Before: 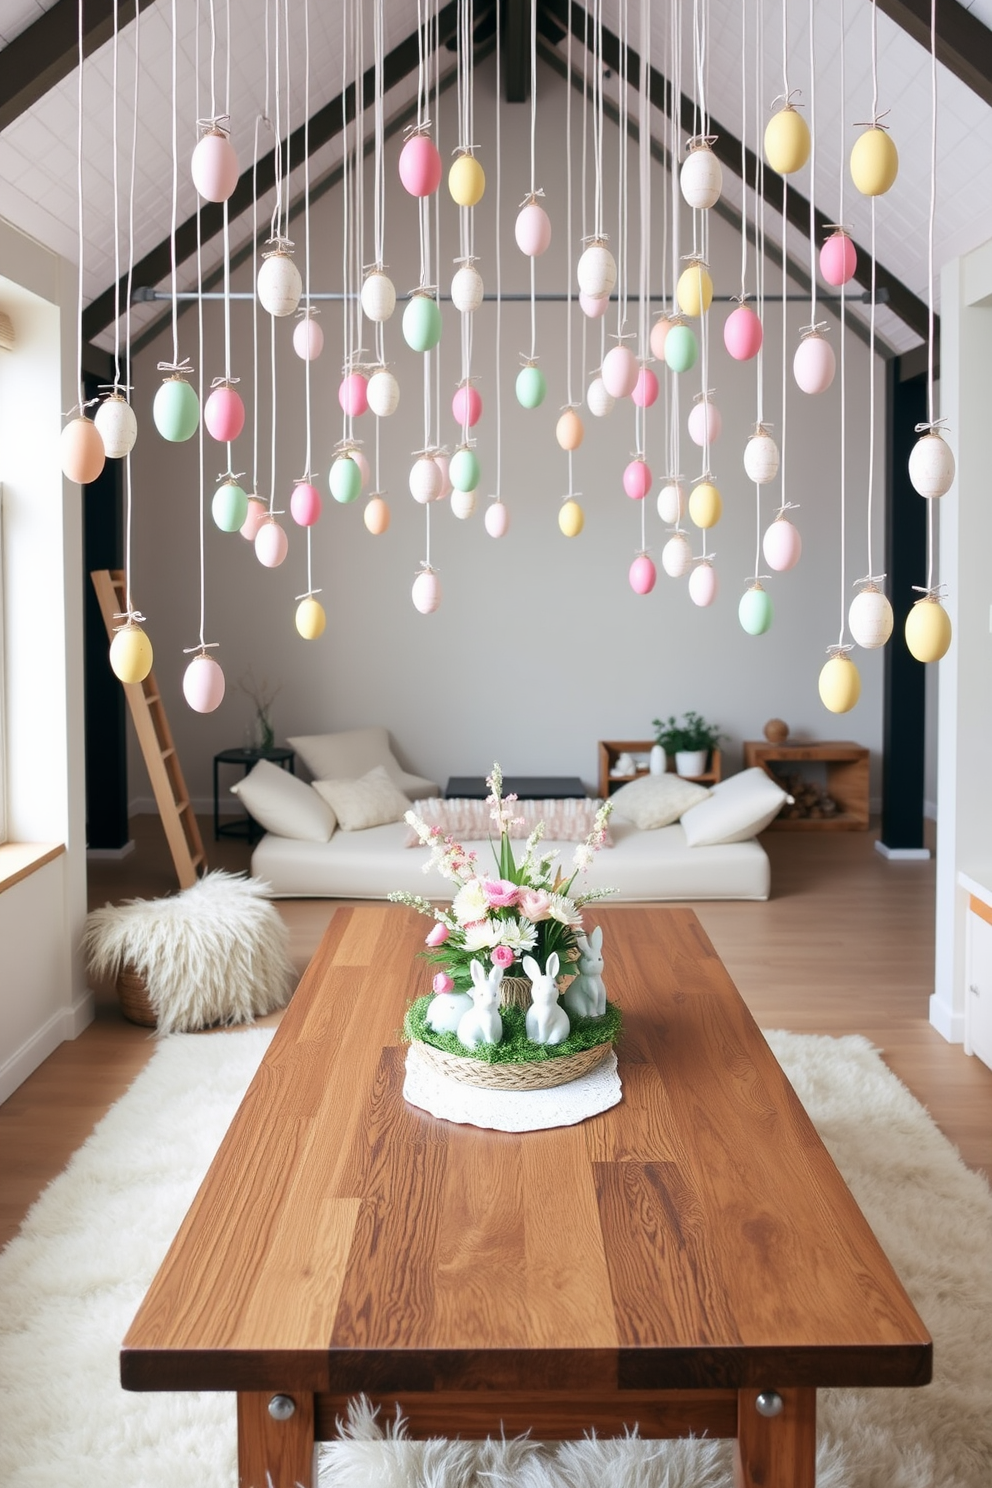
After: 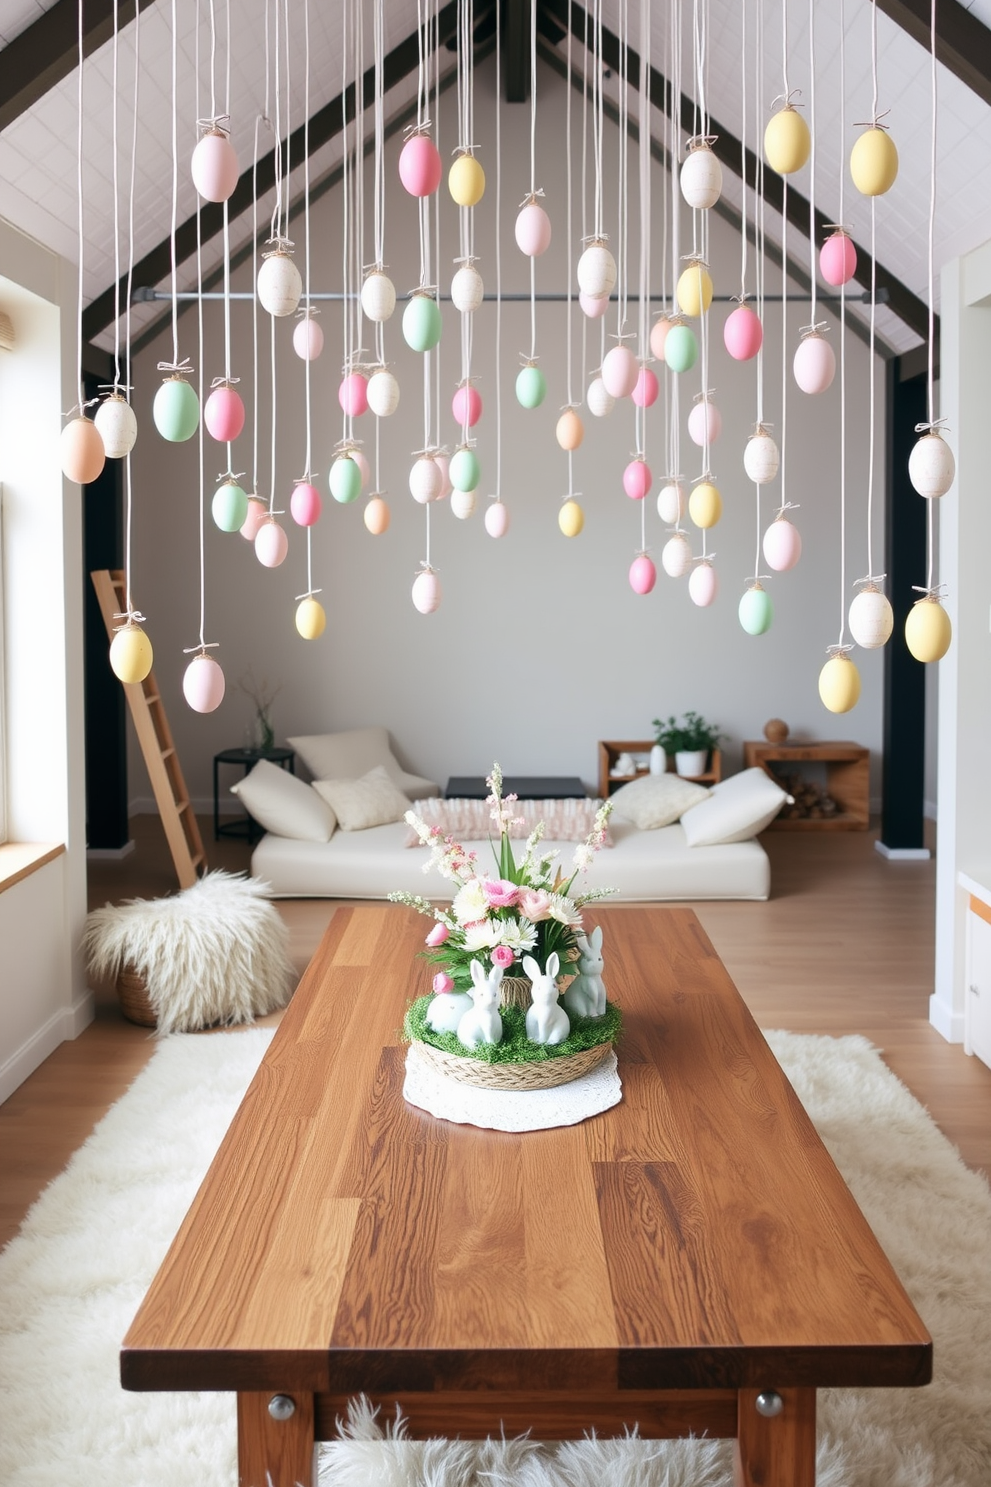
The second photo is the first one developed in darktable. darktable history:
crop: left 0.056%
exposure: black level correction 0, compensate highlight preservation false
